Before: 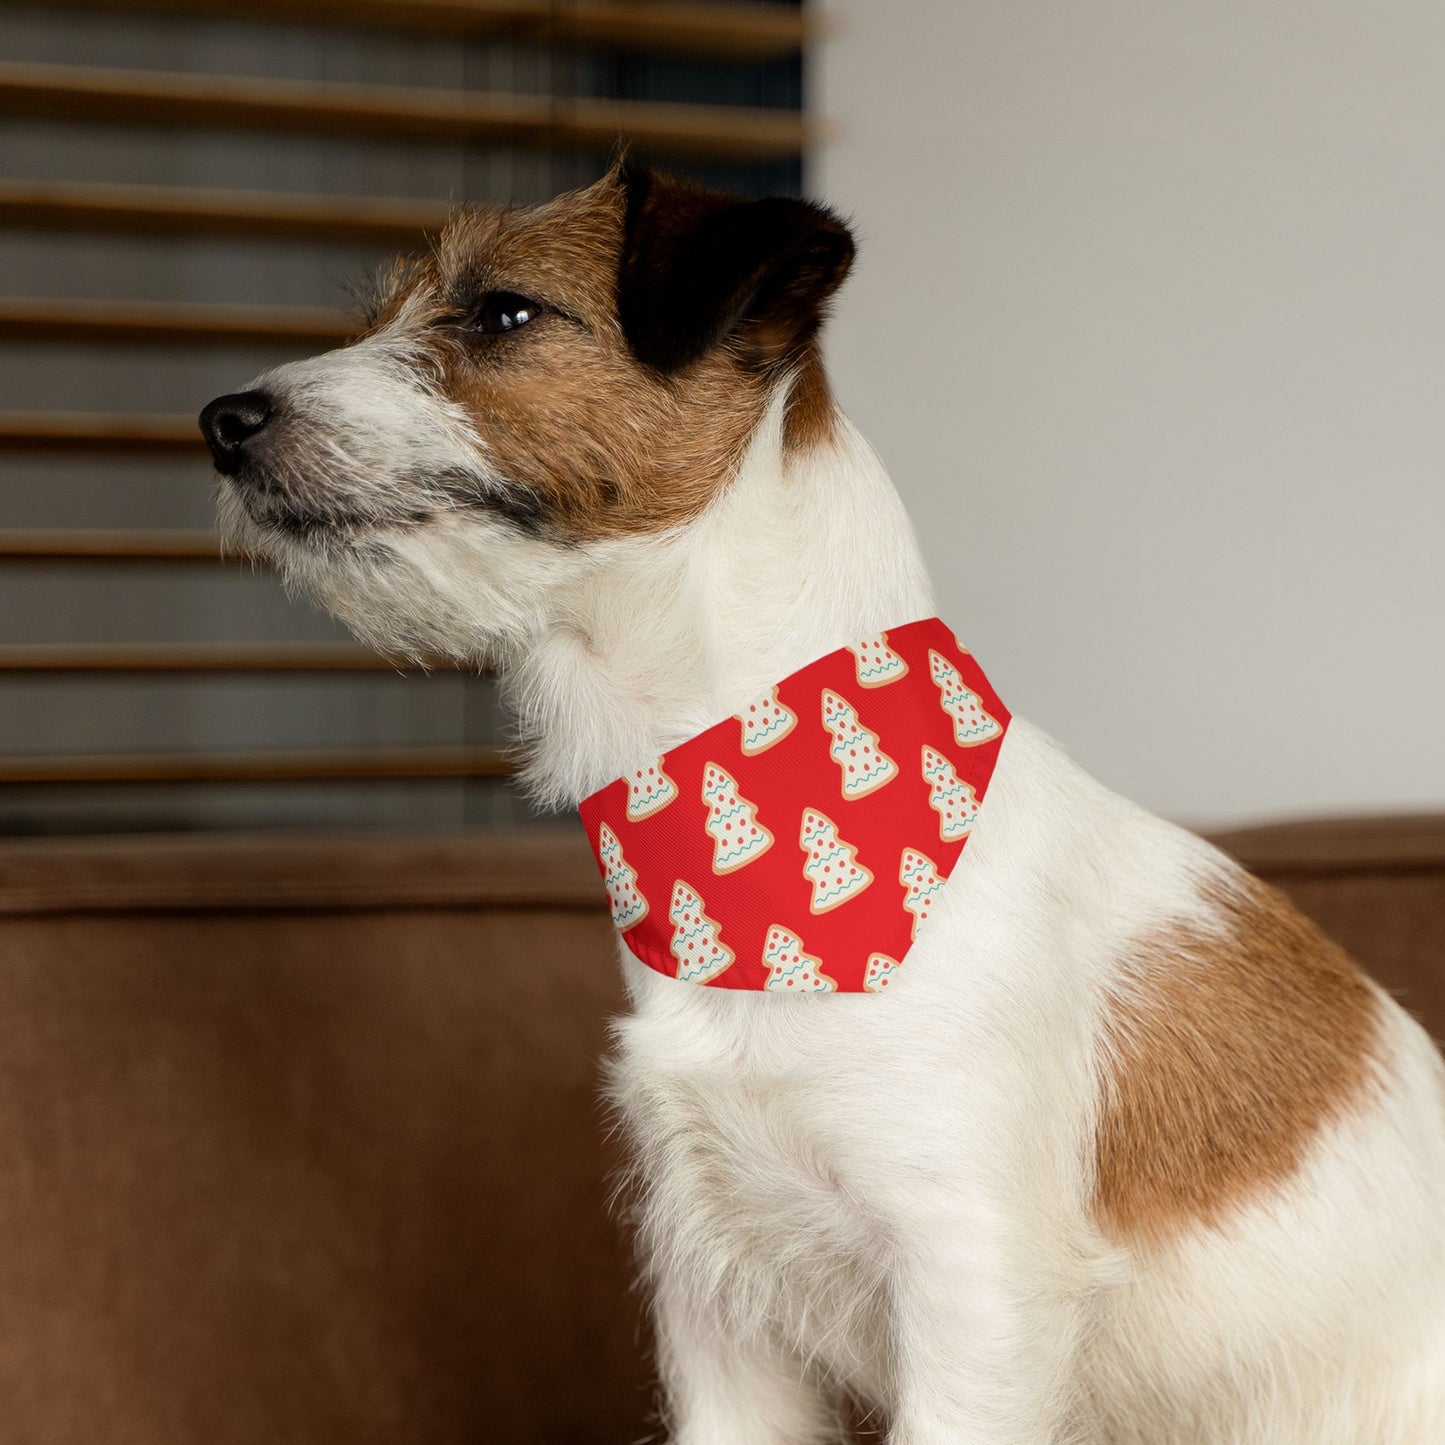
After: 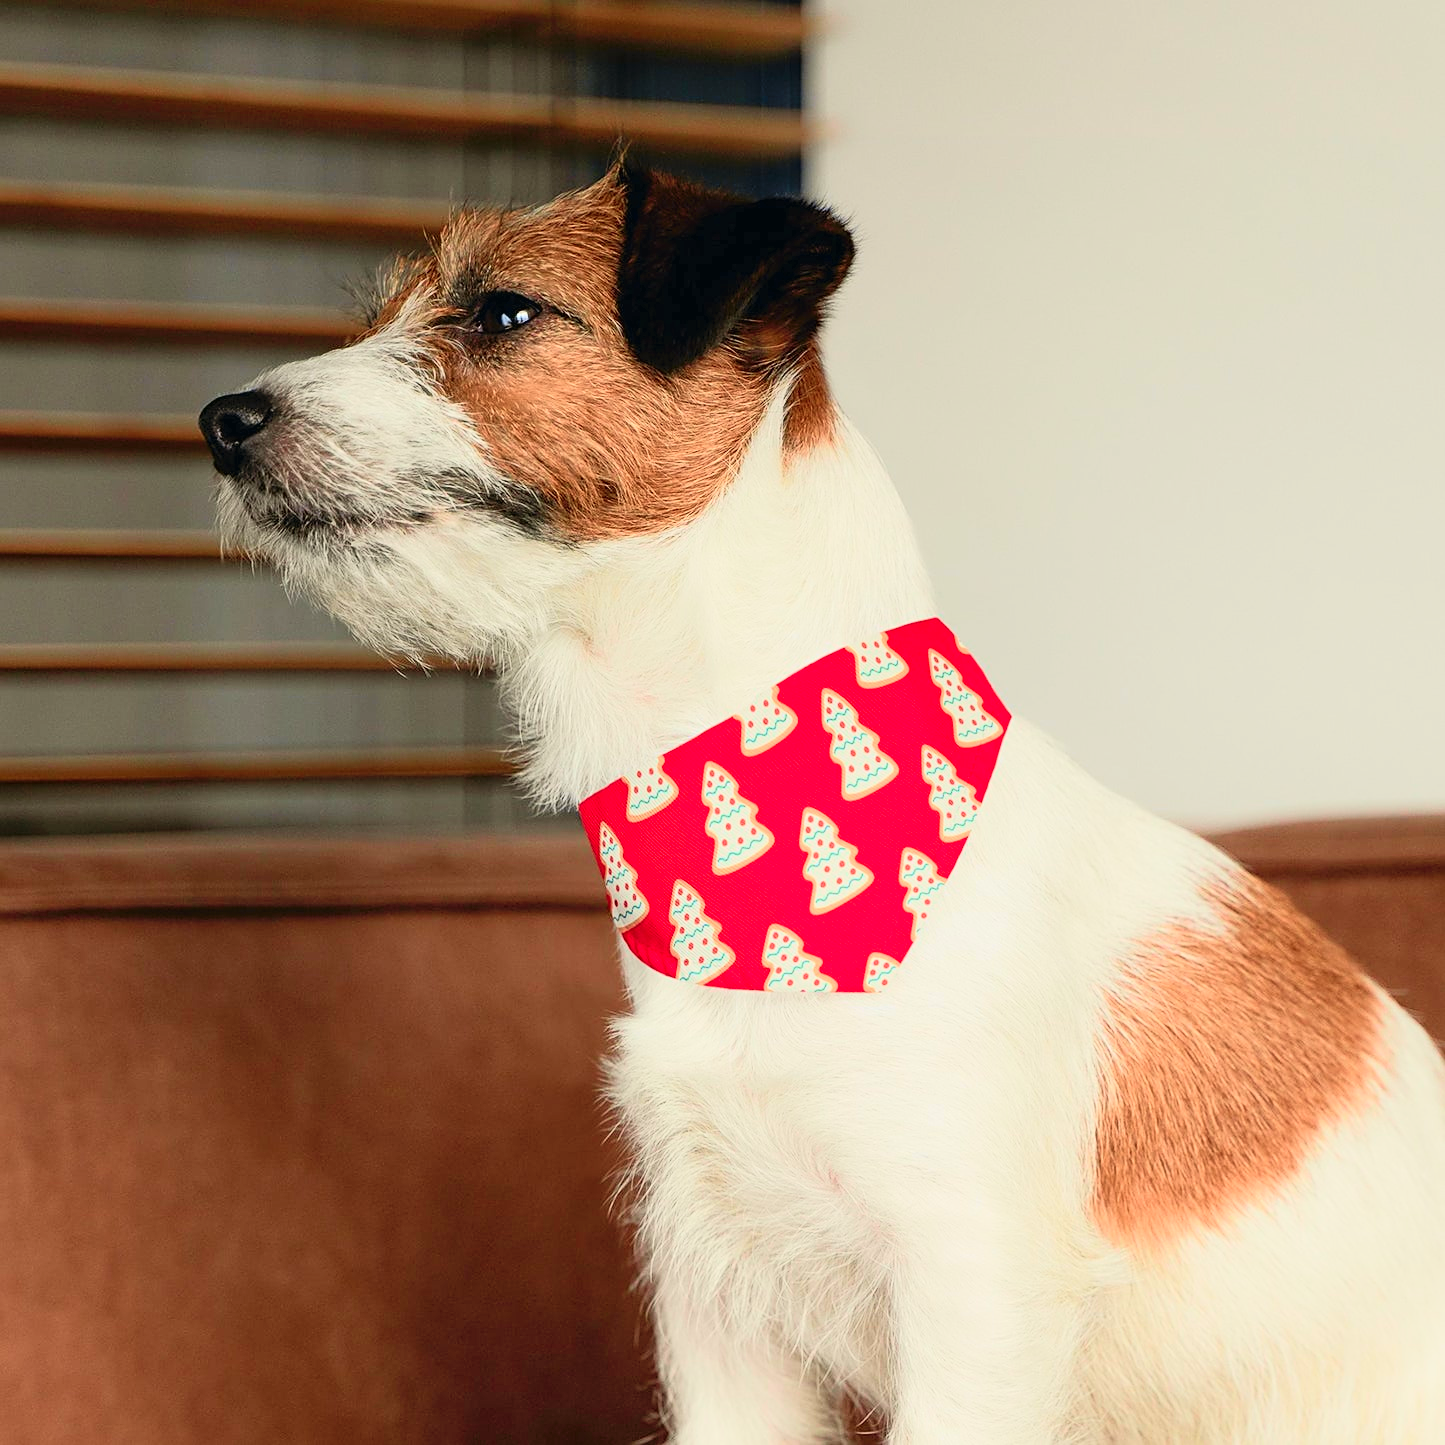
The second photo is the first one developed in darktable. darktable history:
tone curve: curves: ch0 [(0, 0.013) (0.104, 0.103) (0.258, 0.267) (0.448, 0.487) (0.709, 0.794) (0.886, 0.922) (0.994, 0.971)]; ch1 [(0, 0) (0.335, 0.298) (0.446, 0.413) (0.488, 0.484) (0.515, 0.508) (0.566, 0.593) (0.635, 0.661) (1, 1)]; ch2 [(0, 0) (0.314, 0.301) (0.437, 0.403) (0.502, 0.494) (0.528, 0.54) (0.557, 0.559) (0.612, 0.62) (0.715, 0.691) (1, 1)], color space Lab, independent channels, preserve colors none
contrast brightness saturation: contrast 0.07, brightness 0.18, saturation 0.4
sharpen: on, module defaults
